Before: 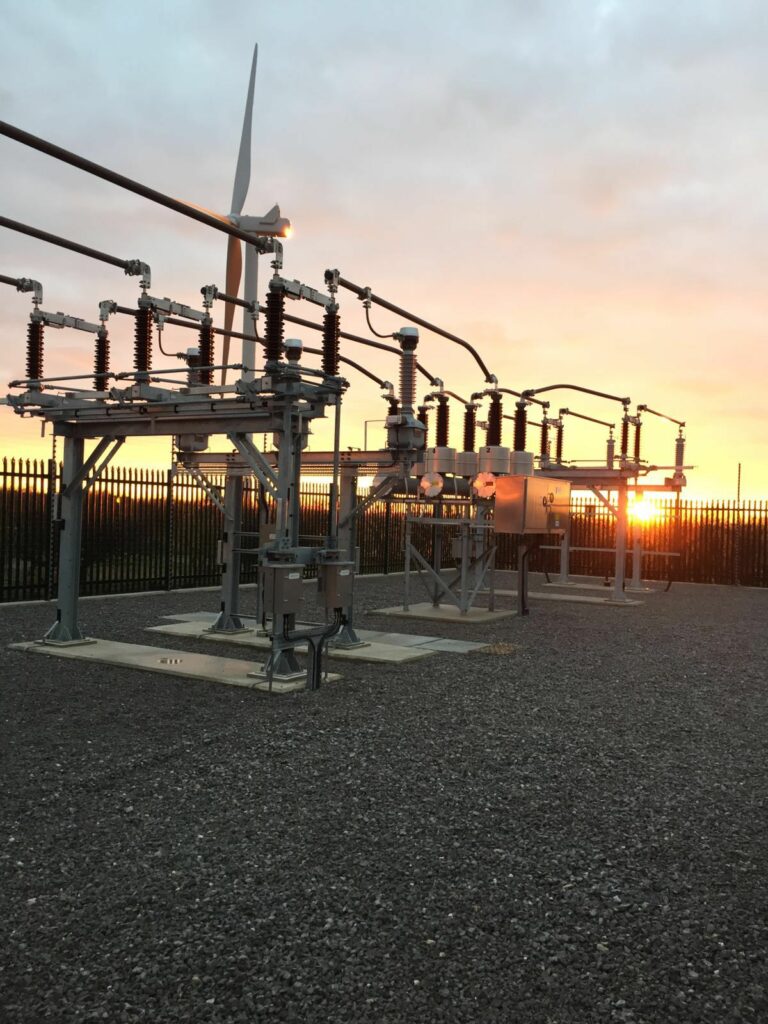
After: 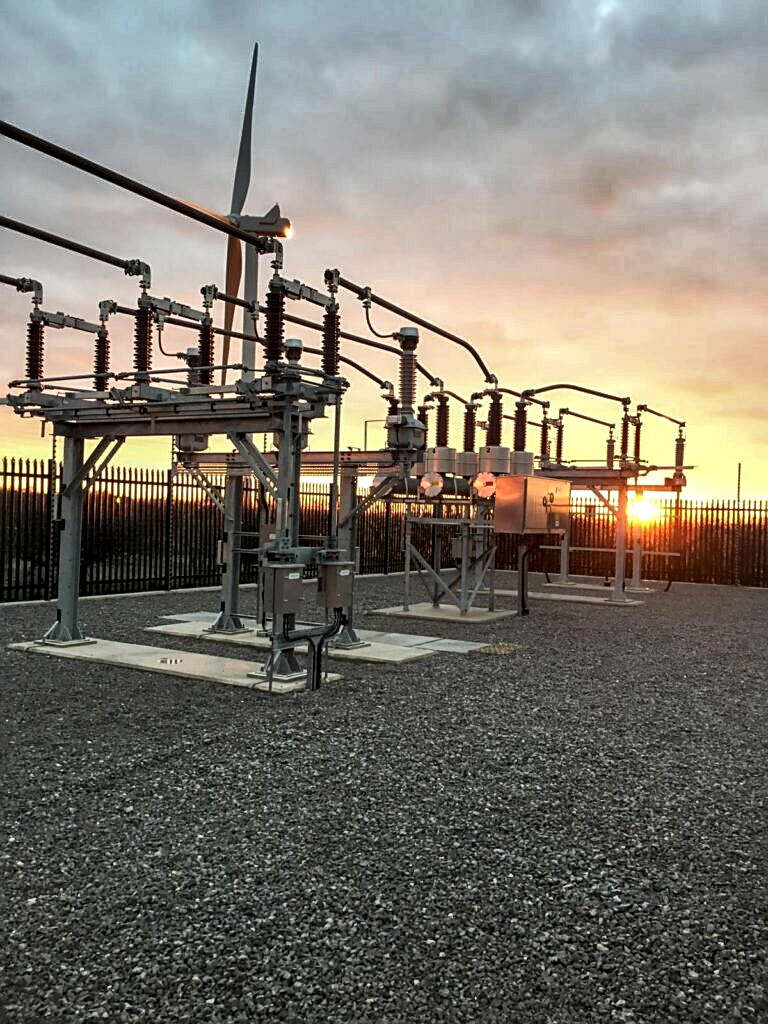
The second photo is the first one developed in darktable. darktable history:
sharpen: on, module defaults
shadows and highlights: radius 102.54, shadows 50.54, highlights -64.65, soften with gaussian
local contrast: detail 150%
